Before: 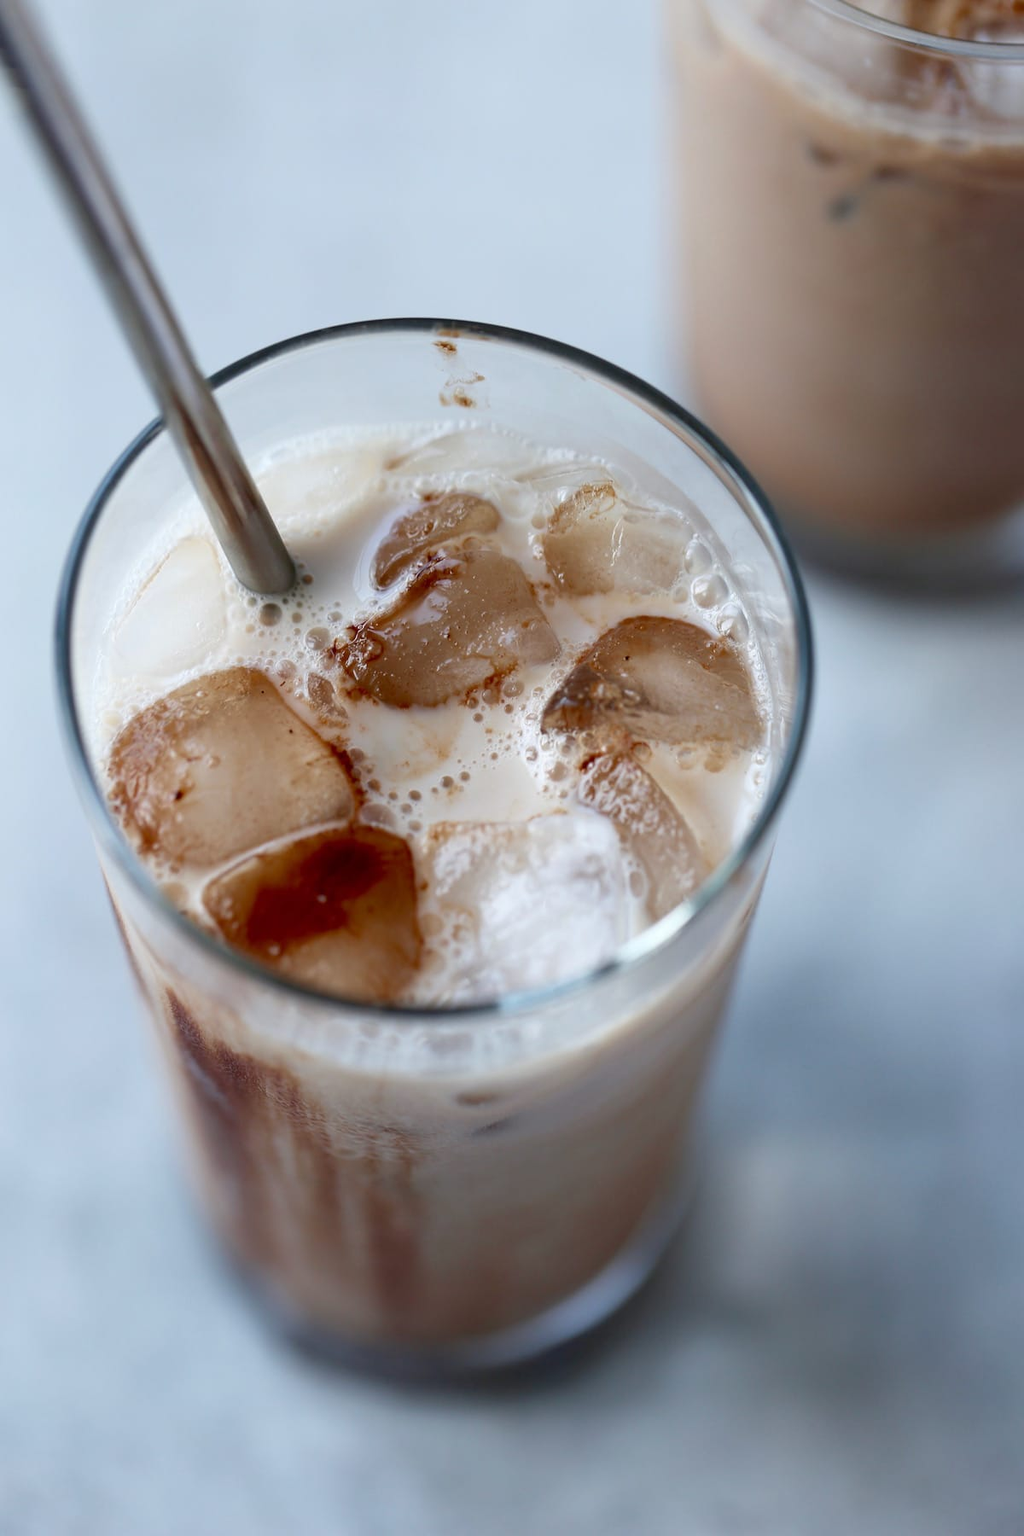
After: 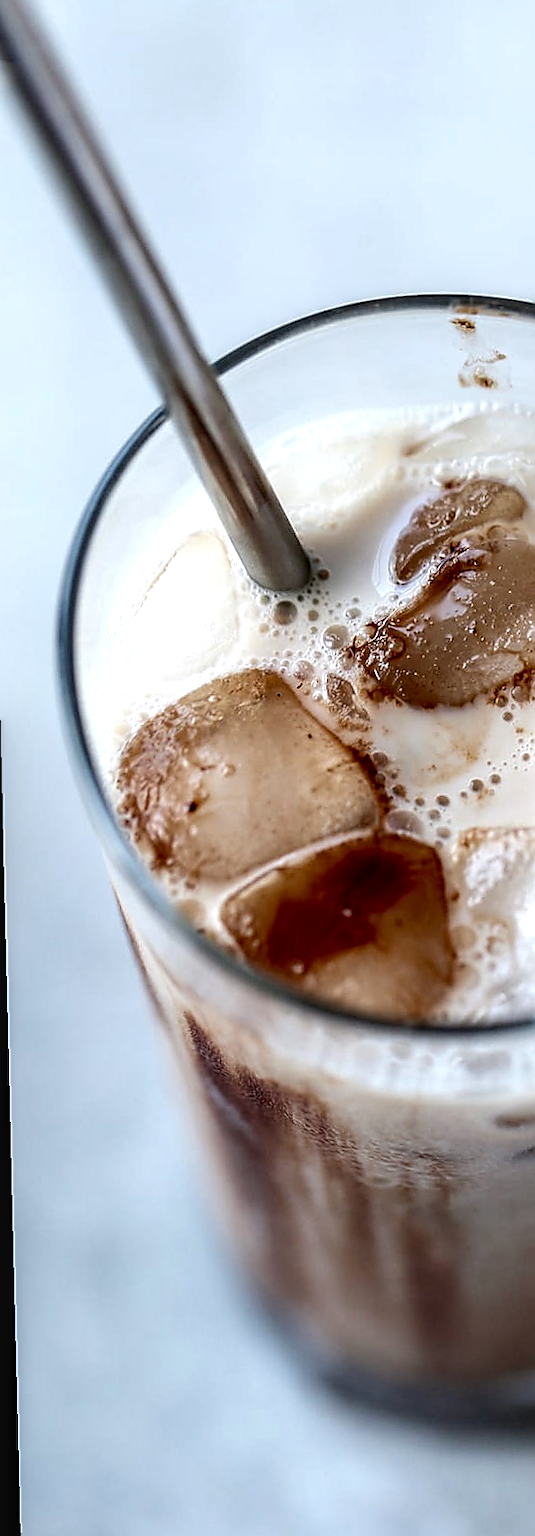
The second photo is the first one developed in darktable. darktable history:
local contrast: highlights 20%, detail 150%
tone equalizer: -8 EV -0.417 EV, -7 EV -0.389 EV, -6 EV -0.333 EV, -5 EV -0.222 EV, -3 EV 0.222 EV, -2 EV 0.333 EV, -1 EV 0.389 EV, +0 EV 0.417 EV, edges refinement/feathering 500, mask exposure compensation -1.57 EV, preserve details no
exposure: black level correction 0.001, compensate highlight preservation false
rotate and perspective: rotation -1.42°, crop left 0.016, crop right 0.984, crop top 0.035, crop bottom 0.965
crop and rotate: left 0%, top 0%, right 50.845%
sharpen: radius 1.4, amount 1.25, threshold 0.7
contrast brightness saturation: contrast 0.05, brightness 0.06, saturation 0.01
